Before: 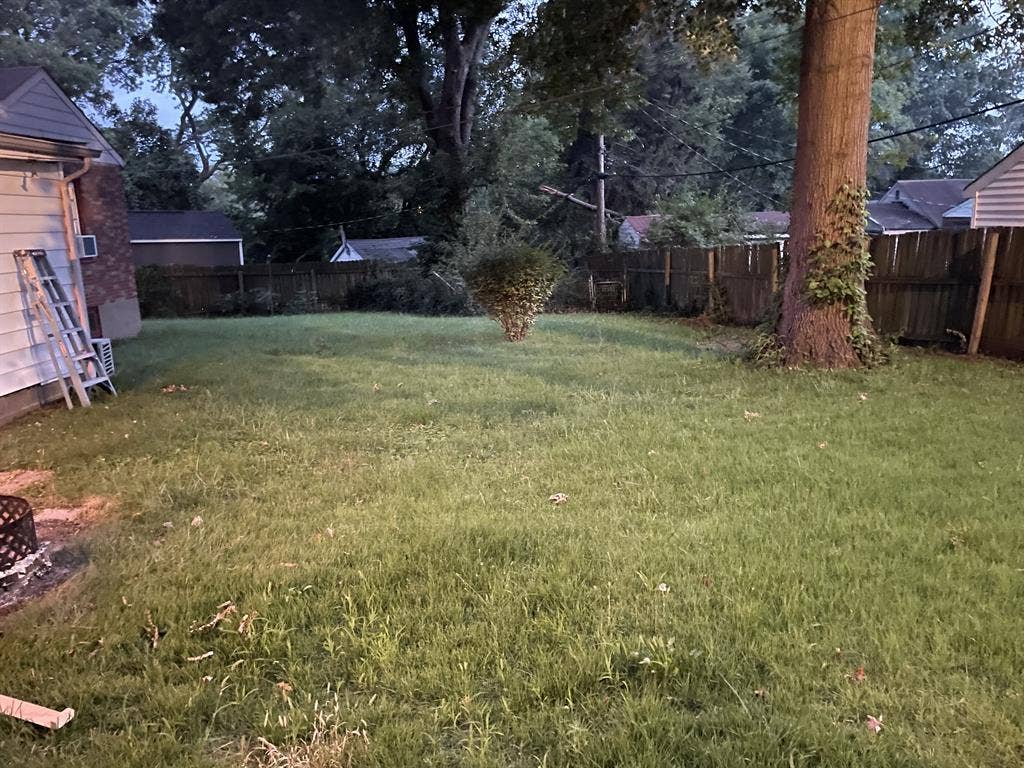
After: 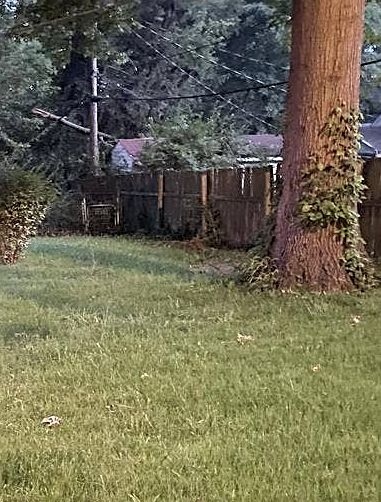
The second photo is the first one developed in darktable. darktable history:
sharpen: on, module defaults
shadows and highlights: low approximation 0.01, soften with gaussian
crop and rotate: left 49.519%, top 10.151%, right 13.265%, bottom 24.404%
